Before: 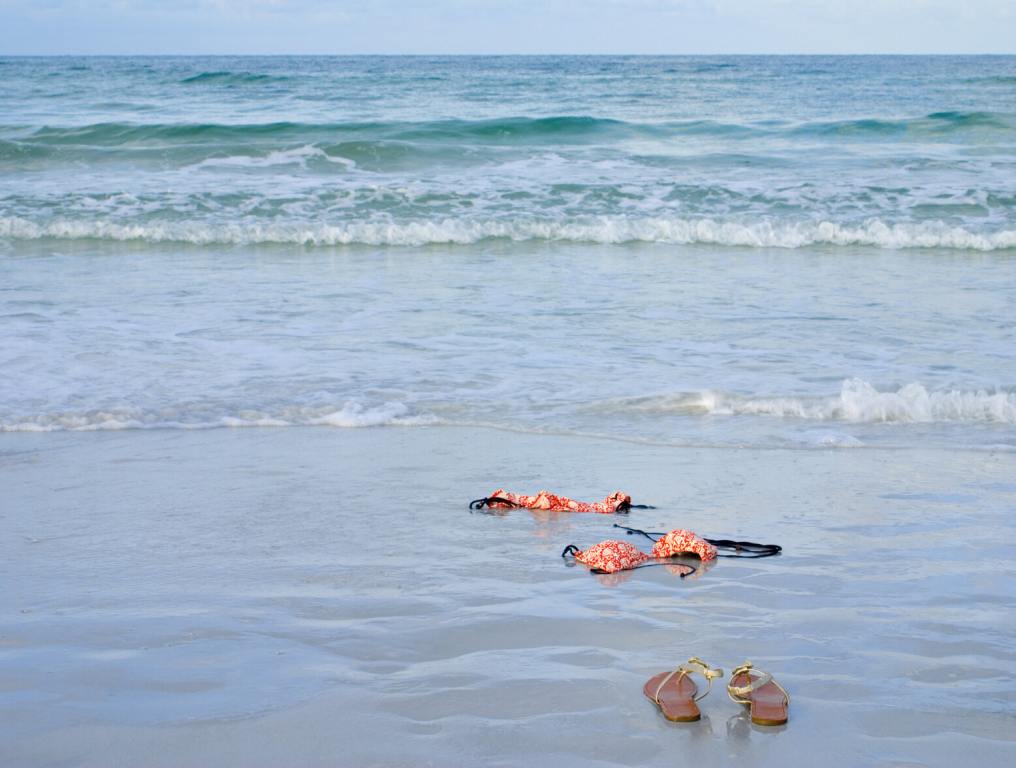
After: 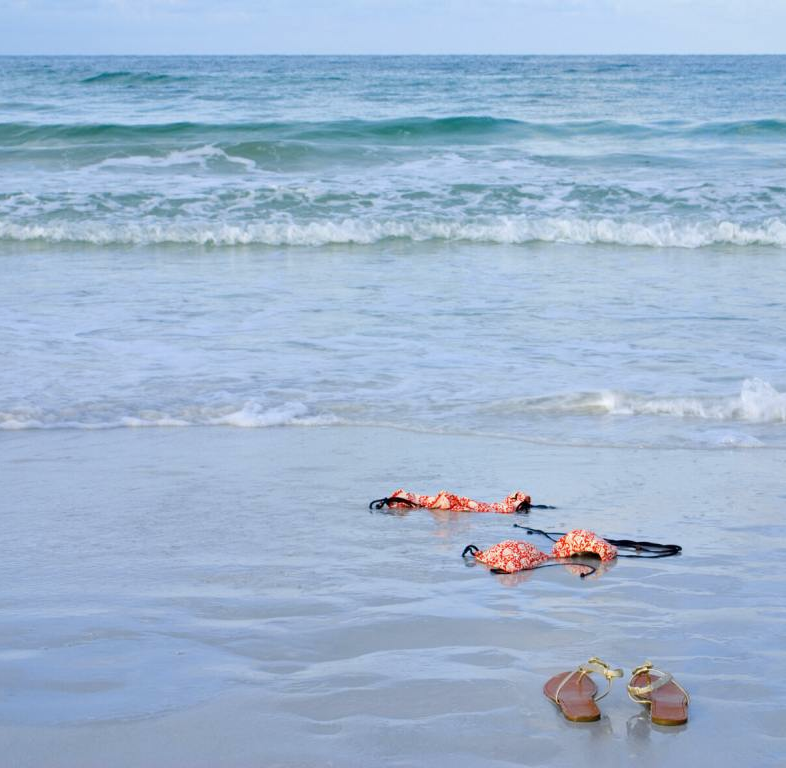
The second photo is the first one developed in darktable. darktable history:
white balance: red 0.98, blue 1.034
crop: left 9.88%, right 12.664%
